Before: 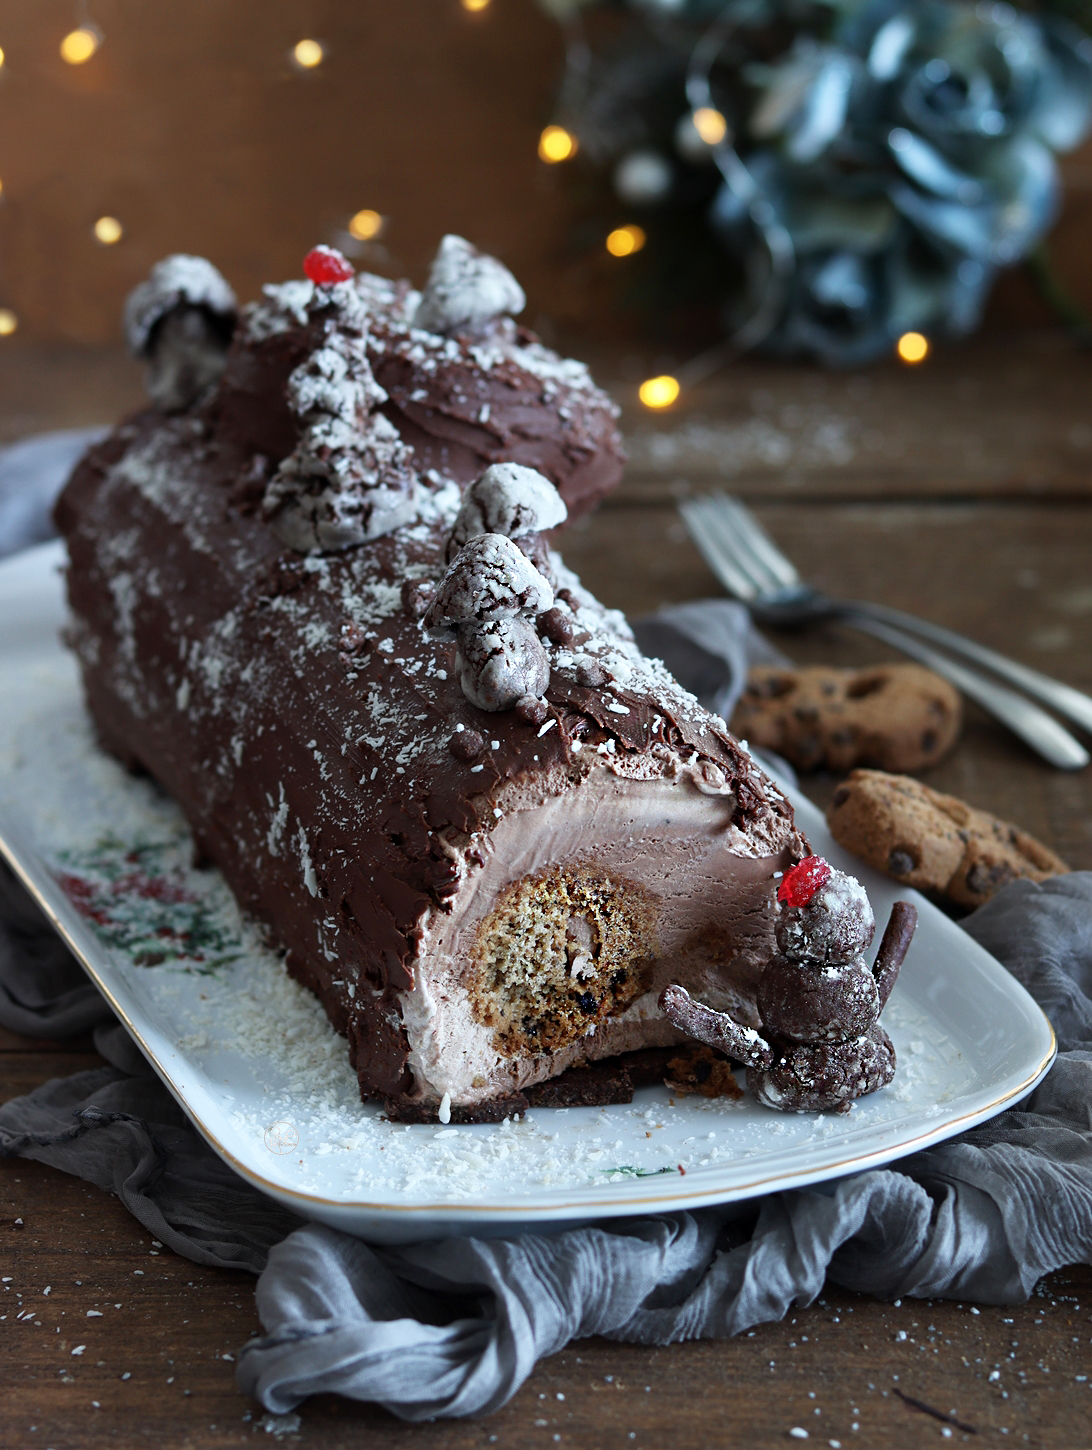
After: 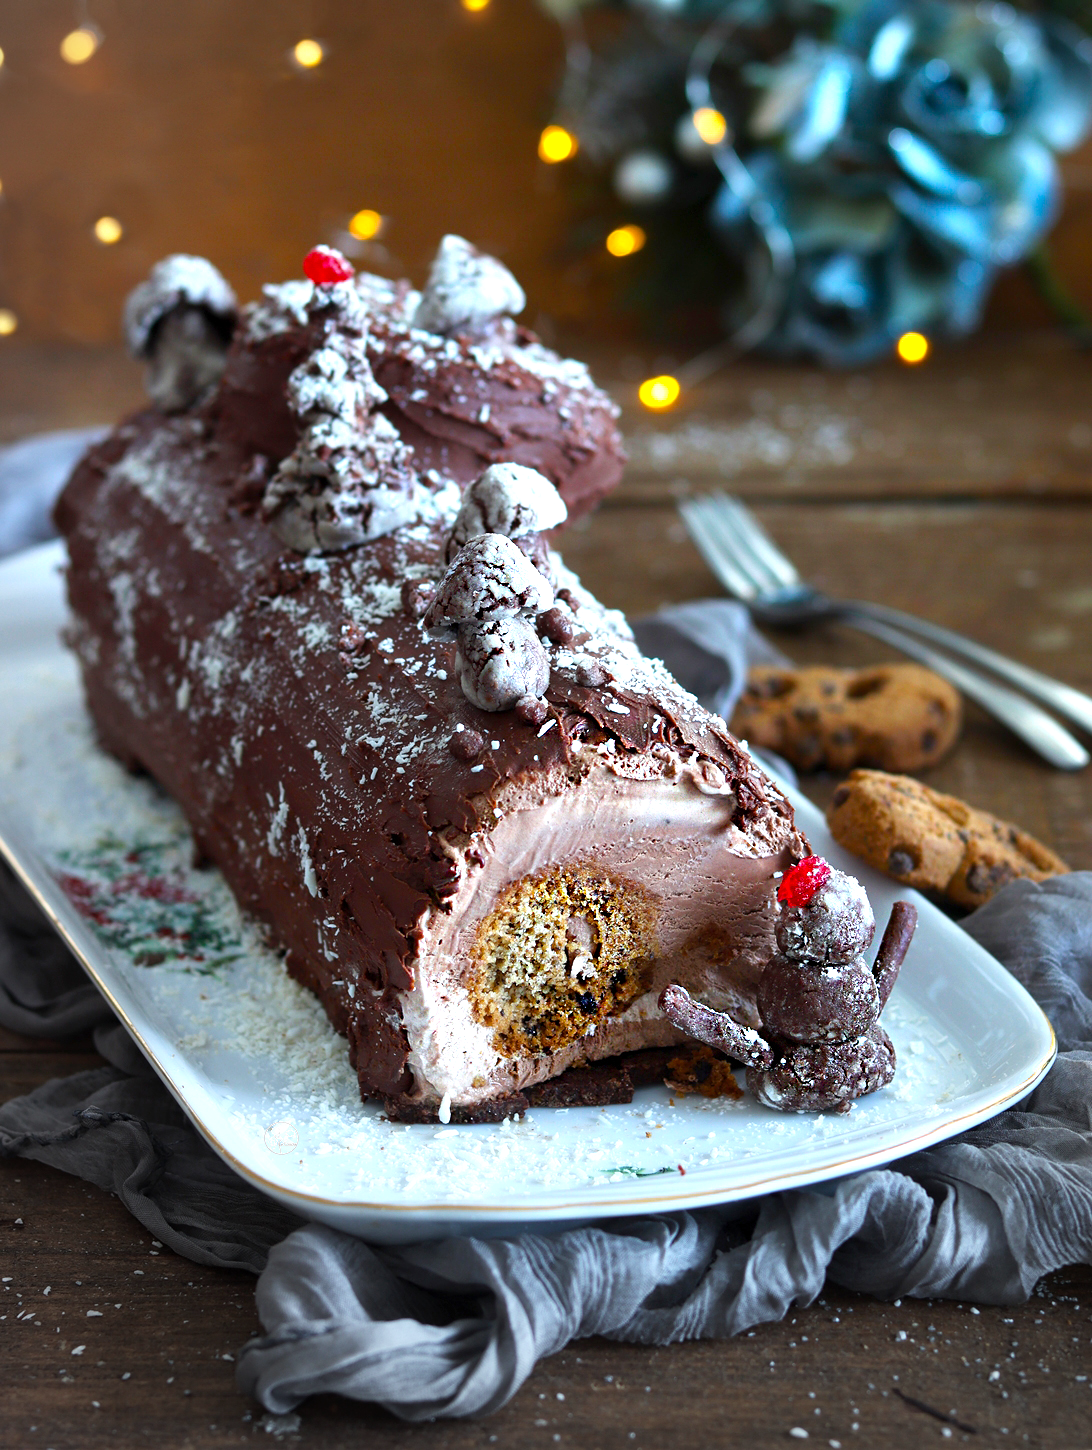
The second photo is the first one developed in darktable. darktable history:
vignetting: fall-off start 73.57%, center (0.22, -0.235)
exposure: exposure 0.74 EV, compensate highlight preservation false
color balance rgb: linear chroma grading › global chroma 15%, perceptual saturation grading › global saturation 30%
